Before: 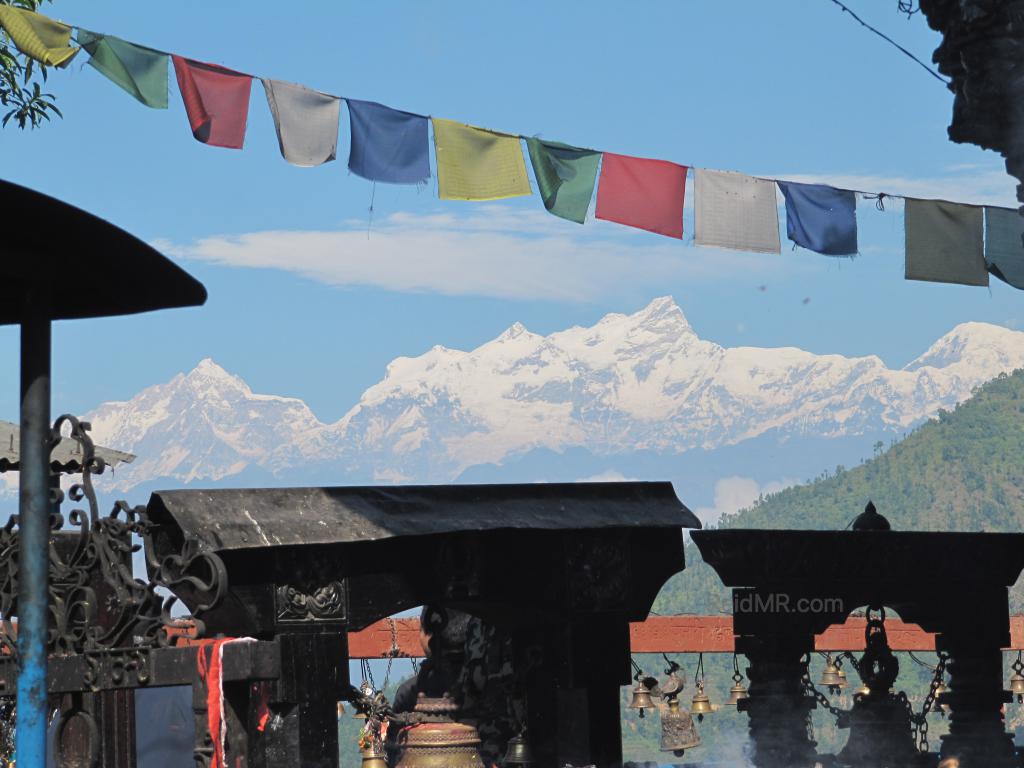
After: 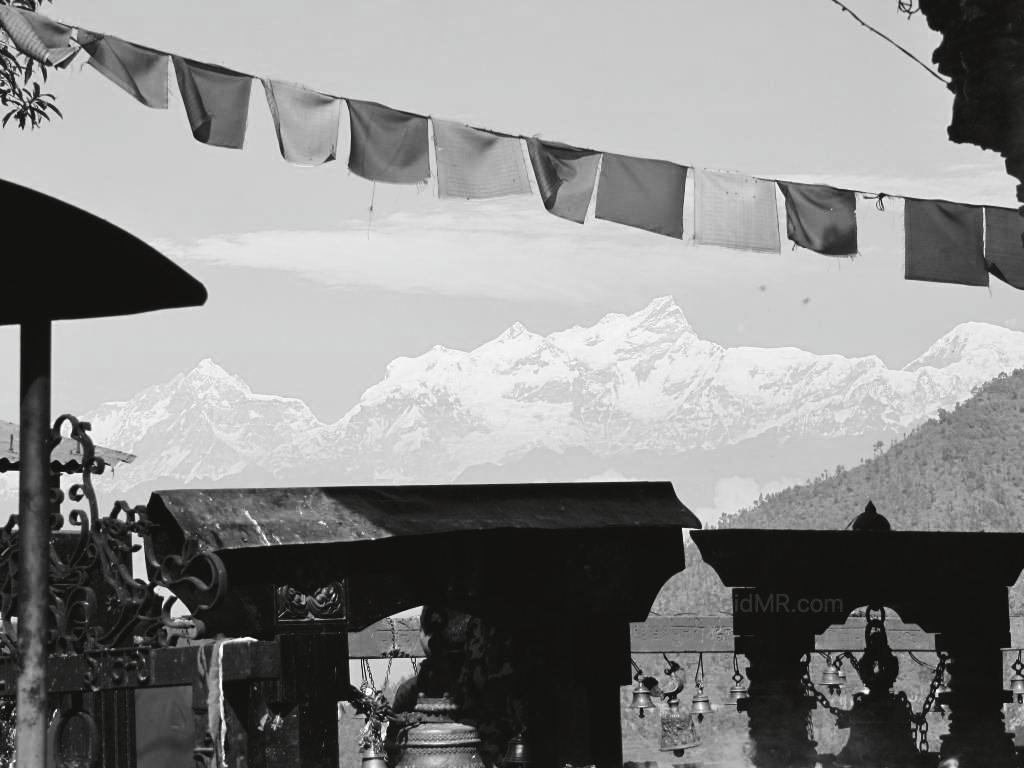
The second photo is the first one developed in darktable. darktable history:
tone curve: curves: ch0 [(0, 0) (0.003, 0.047) (0.011, 0.047) (0.025, 0.049) (0.044, 0.051) (0.069, 0.055) (0.1, 0.066) (0.136, 0.089) (0.177, 0.12) (0.224, 0.155) (0.277, 0.205) (0.335, 0.281) (0.399, 0.37) (0.468, 0.47) (0.543, 0.574) (0.623, 0.687) (0.709, 0.801) (0.801, 0.89) (0.898, 0.963) (1, 1)], preserve colors none
color look up table: target L [88.82, 98.62, 88.82, 100, 88.12, 62.72, 63.98, 60.43, 52.8, 66.24, 33.74, 200.46, 87.05, 76.61, 75.52, 64.48, 63.98, 63.98, 53.68, 48.84, 54.76, 47.77, 36.15, 21.7, 22.62, 100, 88.82, 81.69, 81.33, 65.74, 82.41, 80.24, 58.38, 61.96, 79.88, 56.83, 26.65, 35.16, 17.53, 5.464, 89.53, 84.91, 82.41, 67.24, 59.66, 48.84, 40.73, 27.53, 23.52], target a [-0.001, -0.655, -0.001, -0.097, -0.002, 0.001 ×6, 0, 0, 0.001, 0, 0.001 ×5, 0, 0.001, 0, 0, 0, -0.097, -0.001, -0.001, 0, 0.001, -0.002, -0.001, 0.001, 0.001, 0, 0.001, 0, 0.001, 0, -0.3, -0.003, 0, -0.002, 0.001 ×4, 0, 0], target b [0.002, 8.42, 0.002, 1.213, 0.025, -0.005 ×6, 0, 0.002, -0.005, 0.002, -0.005, -0.005, -0.005, -0.003, -0.007, 0, -0.005, -0.001, -0.002, 0.004, 1.213, 0.002, 0.003, 0.002, -0.005, 0.024, 0.003, -0.005, -0.005, 0.002, -0.005, -0.002, -0.005, -0.002, 3.697, 0.025, 0.002, 0.024, -0.005, -0.005, -0.007, -0.005, -0.002, -0.002], num patches 49
